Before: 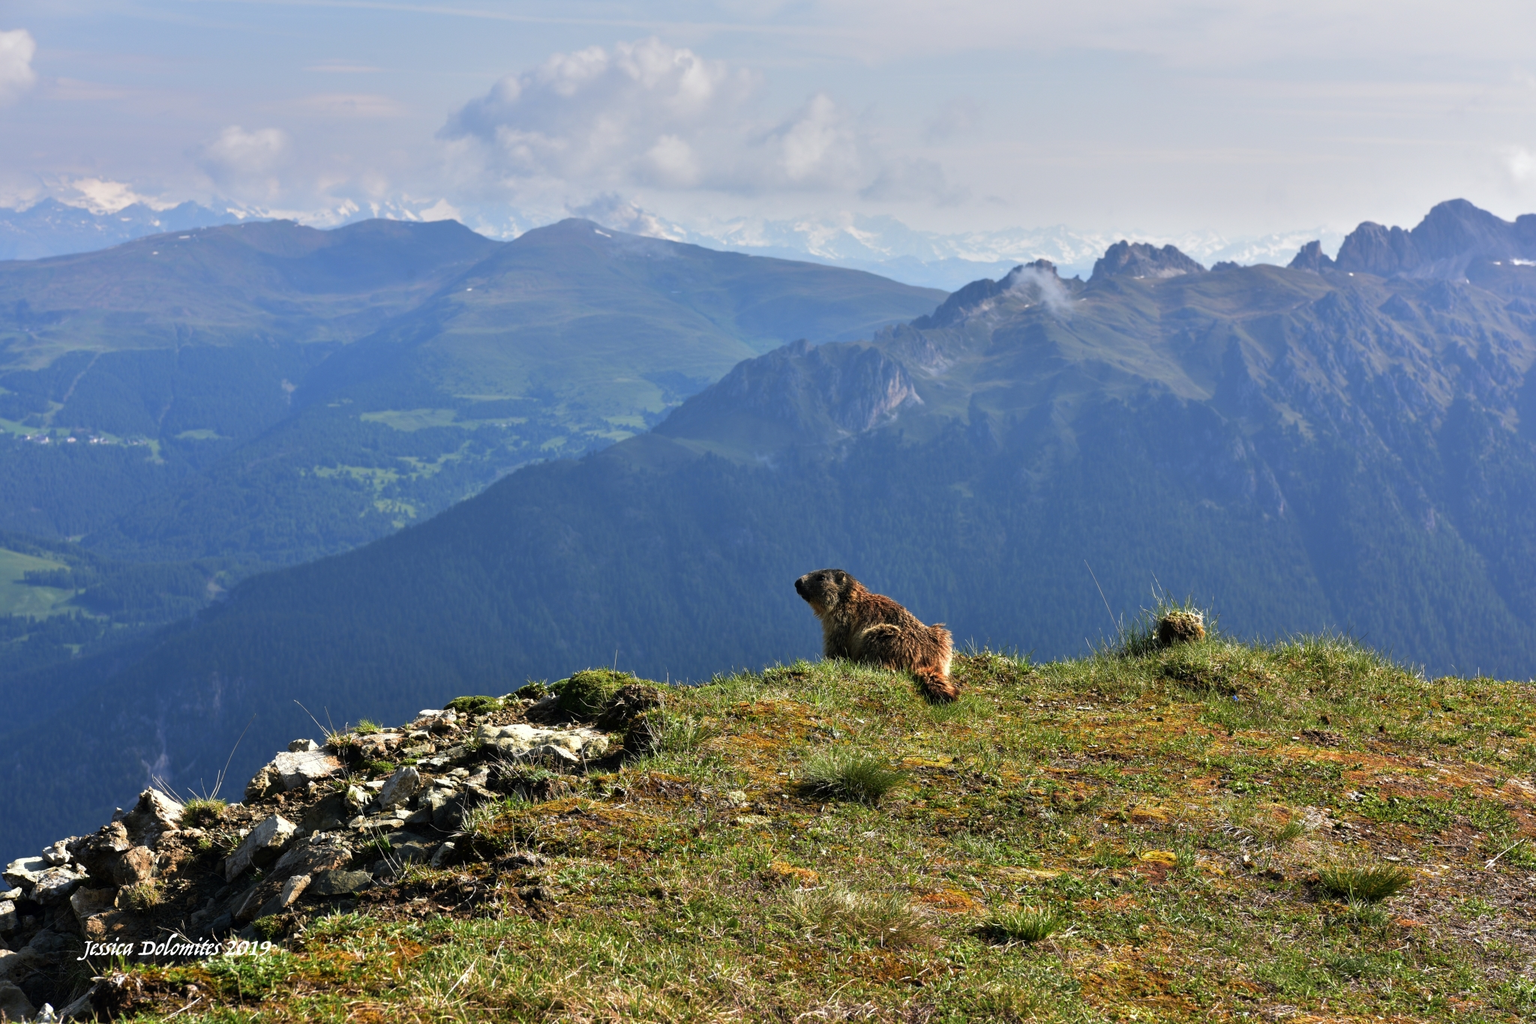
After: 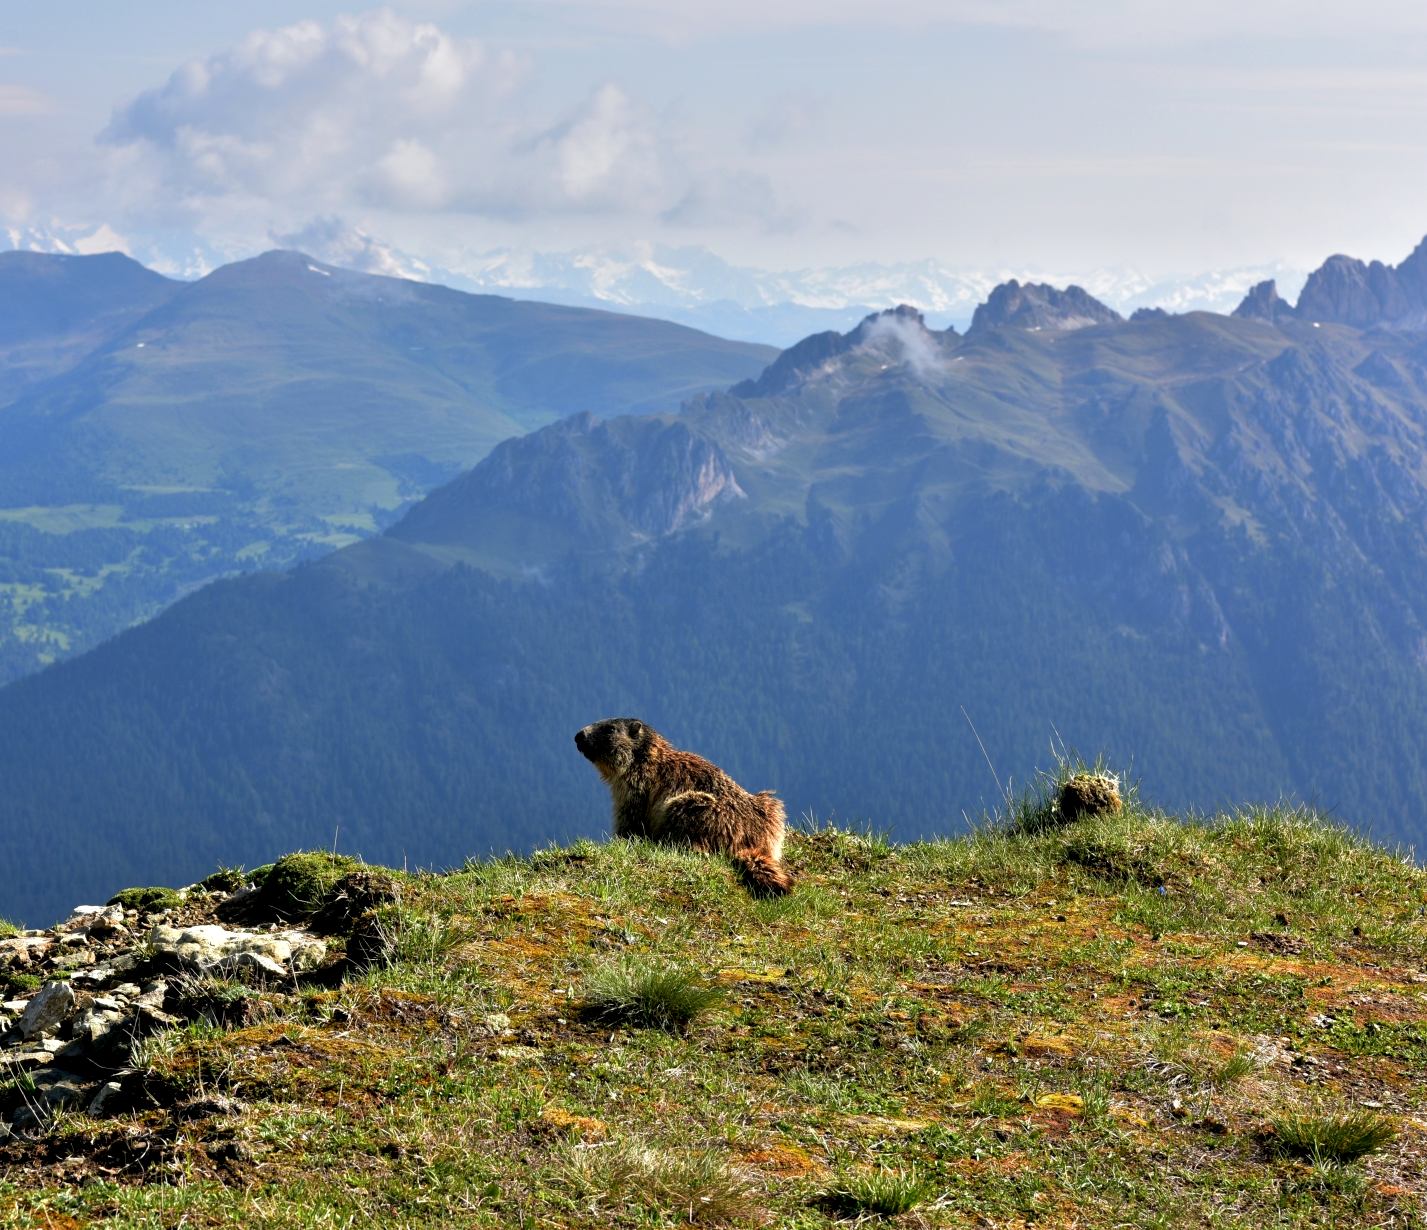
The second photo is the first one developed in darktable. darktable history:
crop and rotate: left 23.716%, top 3.056%, right 6.577%, bottom 6.853%
exposure: black level correction 0.007, exposure 0.156 EV, compensate highlight preservation false
